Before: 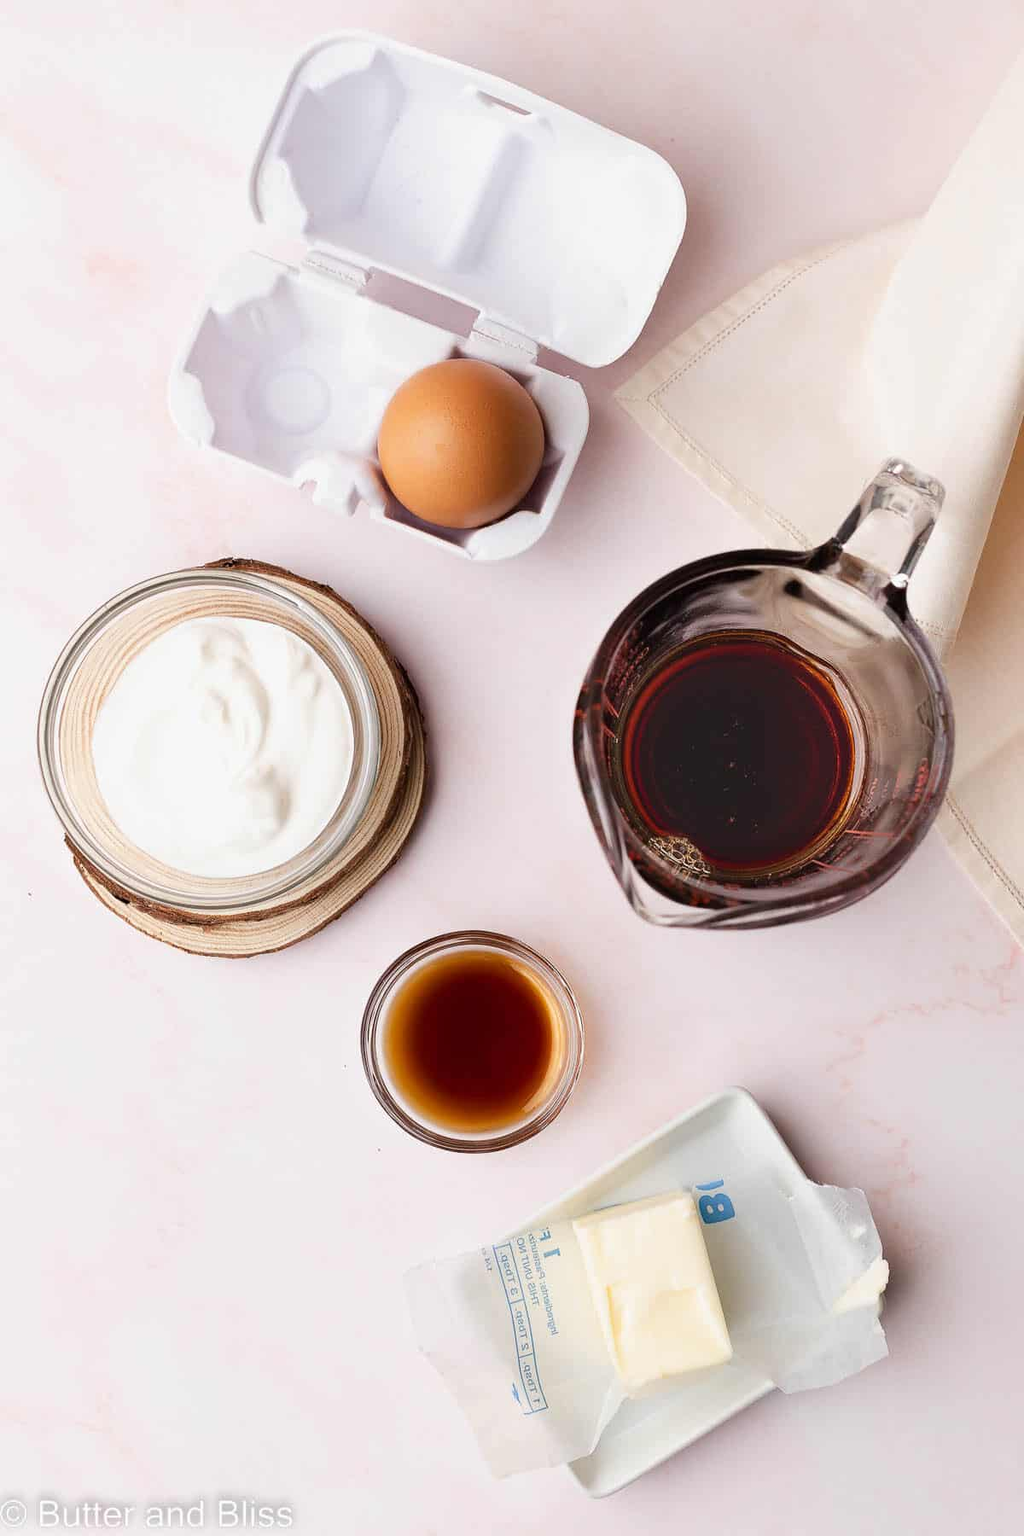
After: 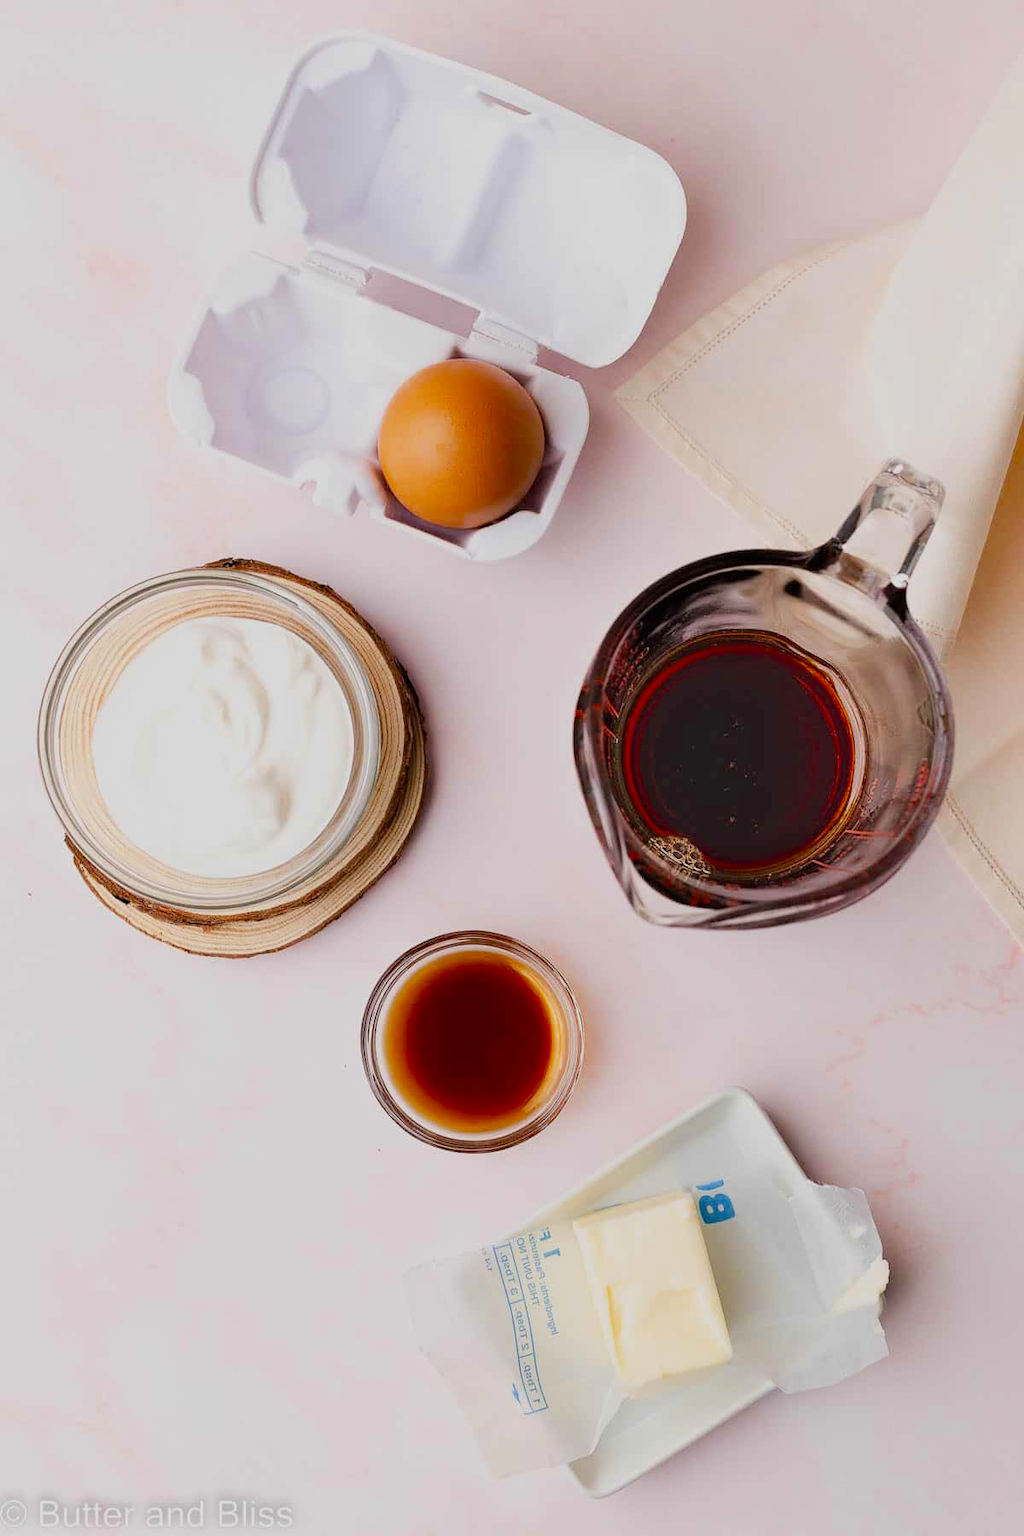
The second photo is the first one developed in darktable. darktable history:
filmic rgb: black relative exposure -16 EV, white relative exposure 4.01 EV, target black luminance 0%, hardness 7.57, latitude 72.74%, contrast 0.907, highlights saturation mix 11.04%, shadows ↔ highlights balance -0.378%, color science v5 (2021), contrast in shadows safe, contrast in highlights safe
